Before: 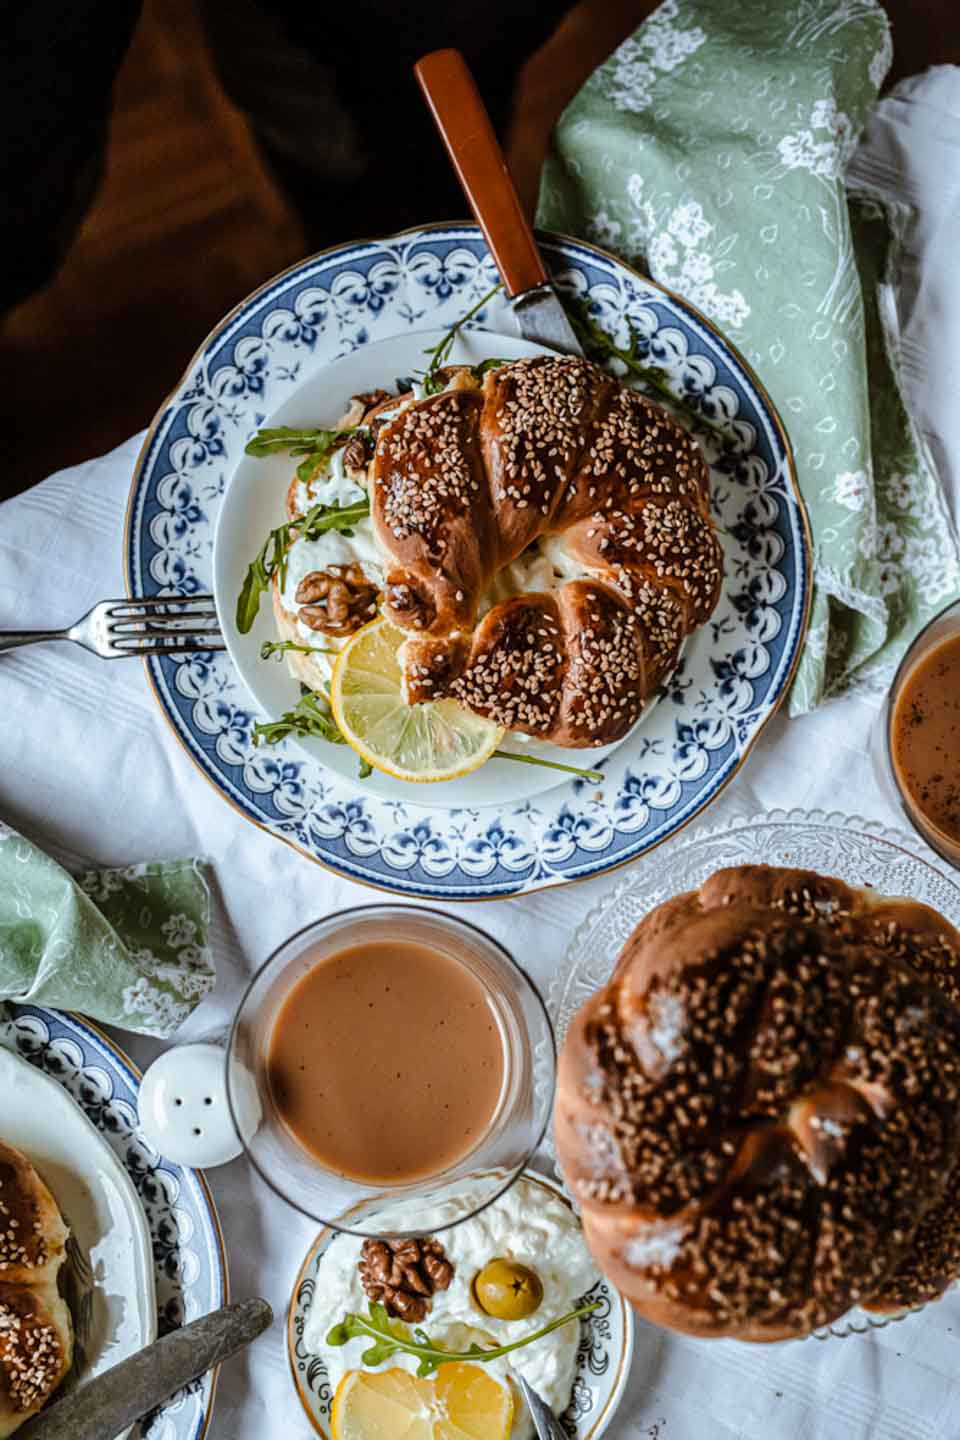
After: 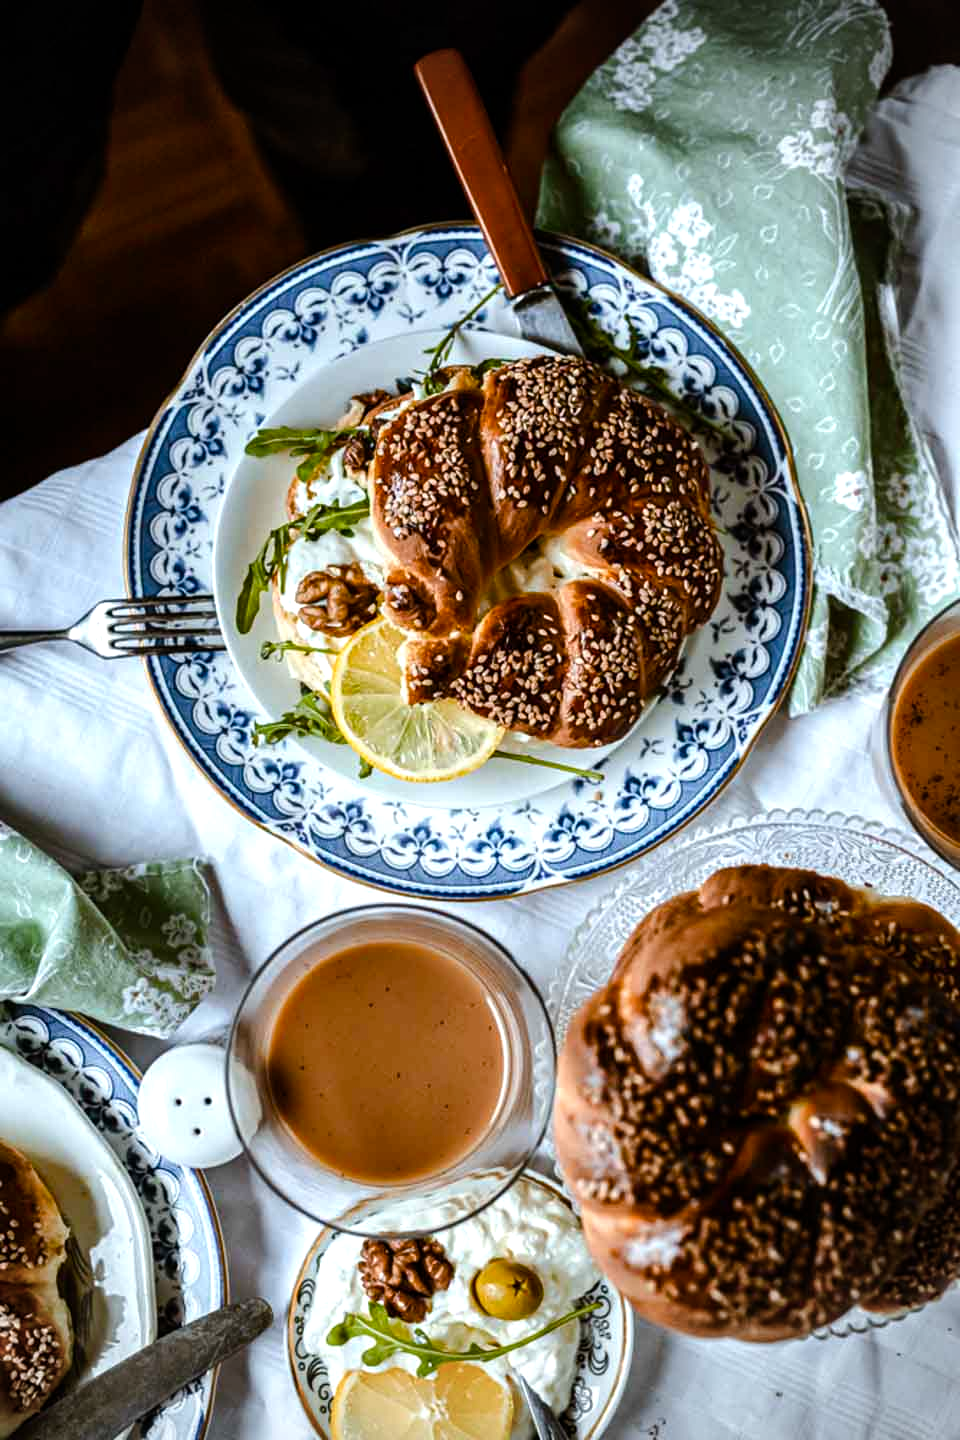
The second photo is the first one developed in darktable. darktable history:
vignetting: center (-0.15, 0.013)
color balance rgb: shadows lift › luminance -20%, power › hue 72.24°, highlights gain › luminance 15%, global offset › hue 171.6°, perceptual saturation grading › global saturation 14.09%, perceptual saturation grading › highlights -25%, perceptual saturation grading › shadows 25%, global vibrance 25%, contrast 10%
